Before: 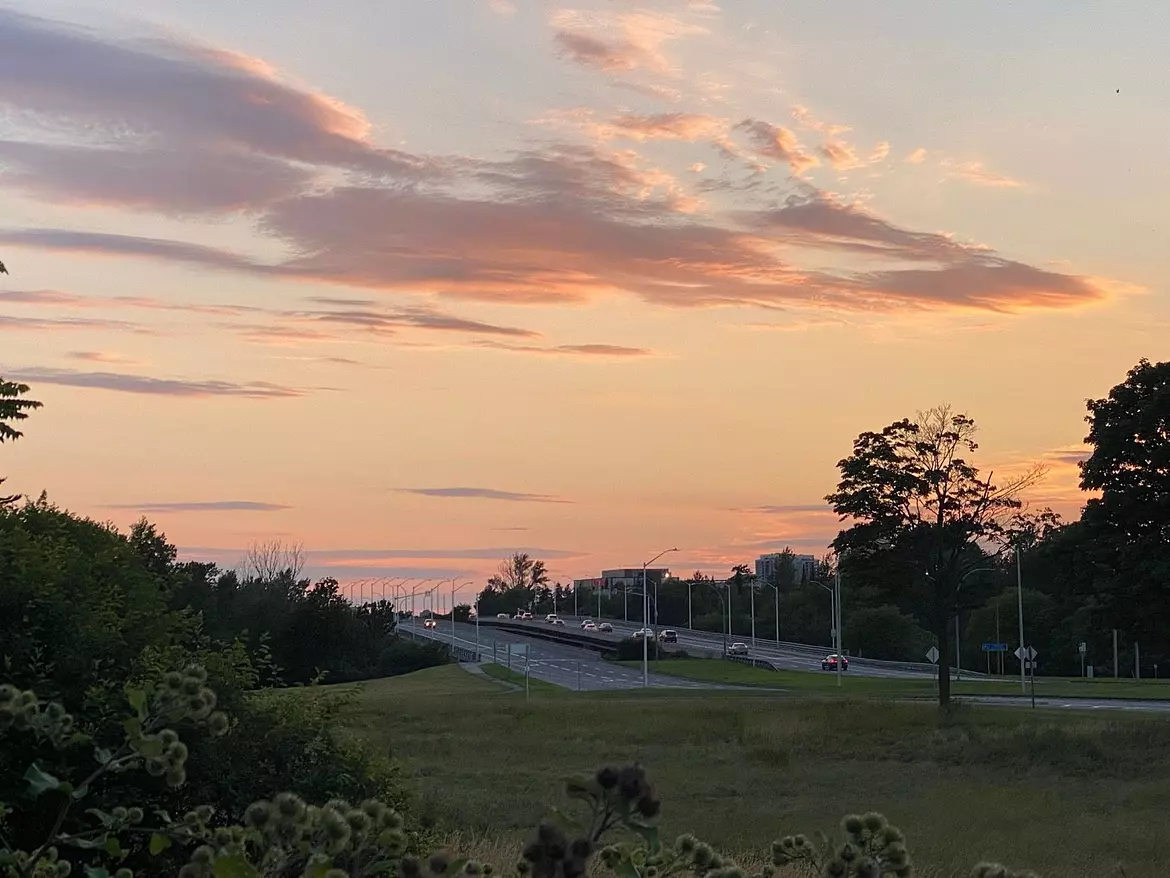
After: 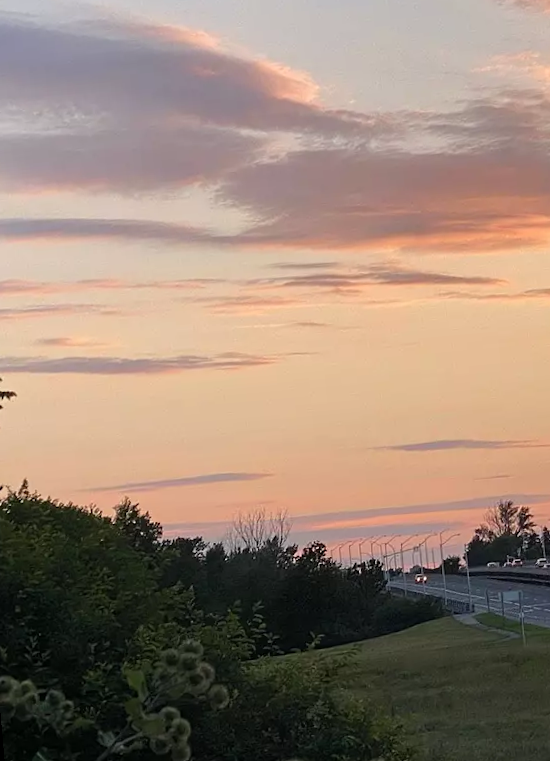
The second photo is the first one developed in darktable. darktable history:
rotate and perspective: rotation -5°, crop left 0.05, crop right 0.952, crop top 0.11, crop bottom 0.89
crop and rotate: left 0%, top 0%, right 50.845%
